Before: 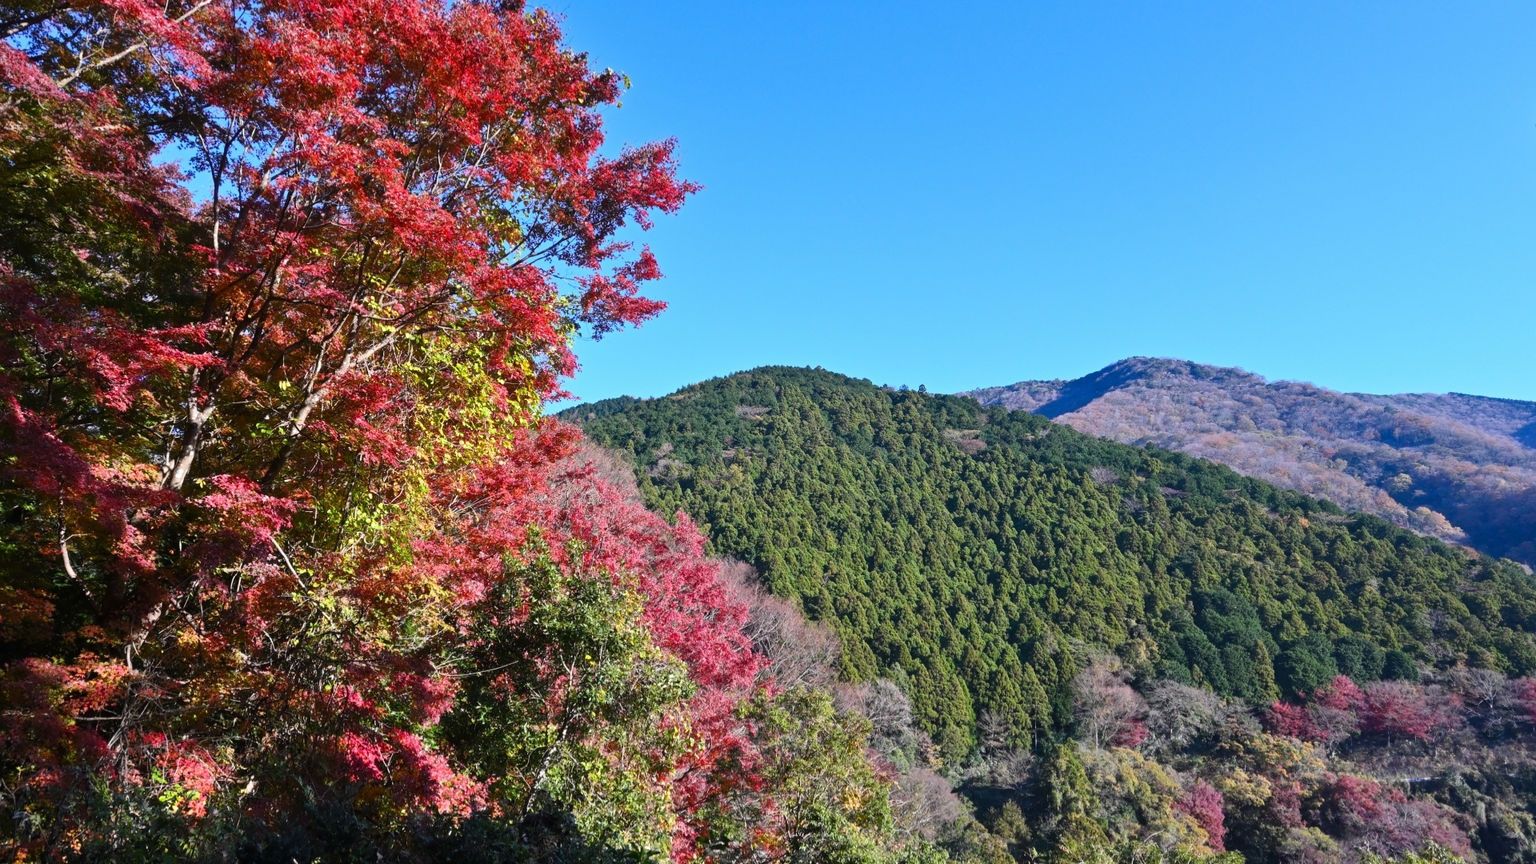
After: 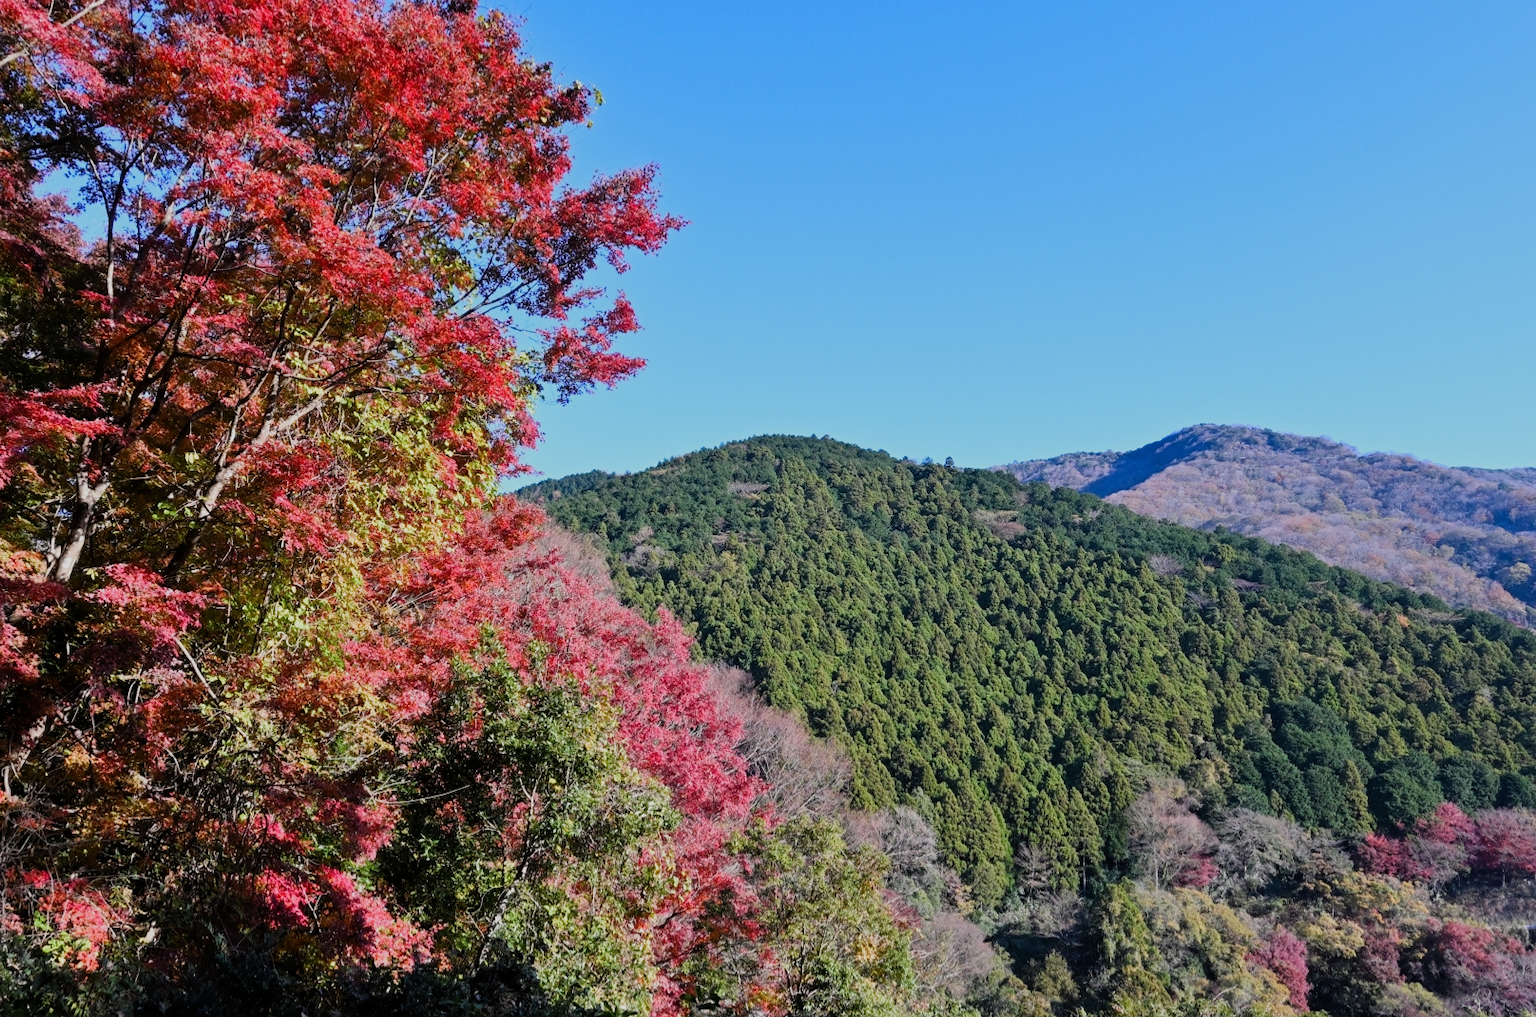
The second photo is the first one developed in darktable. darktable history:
filmic rgb: middle gray luminance 18.42%, black relative exposure -11.25 EV, white relative exposure 3.75 EV, threshold 6 EV, target black luminance 0%, hardness 5.87, latitude 57.4%, contrast 0.963, shadows ↔ highlights balance 49.98%, add noise in highlights 0, preserve chrominance luminance Y, color science v3 (2019), use custom middle-gray values true, iterations of high-quality reconstruction 0, contrast in highlights soft, enable highlight reconstruction true
crop: left 8.026%, right 7.374%
